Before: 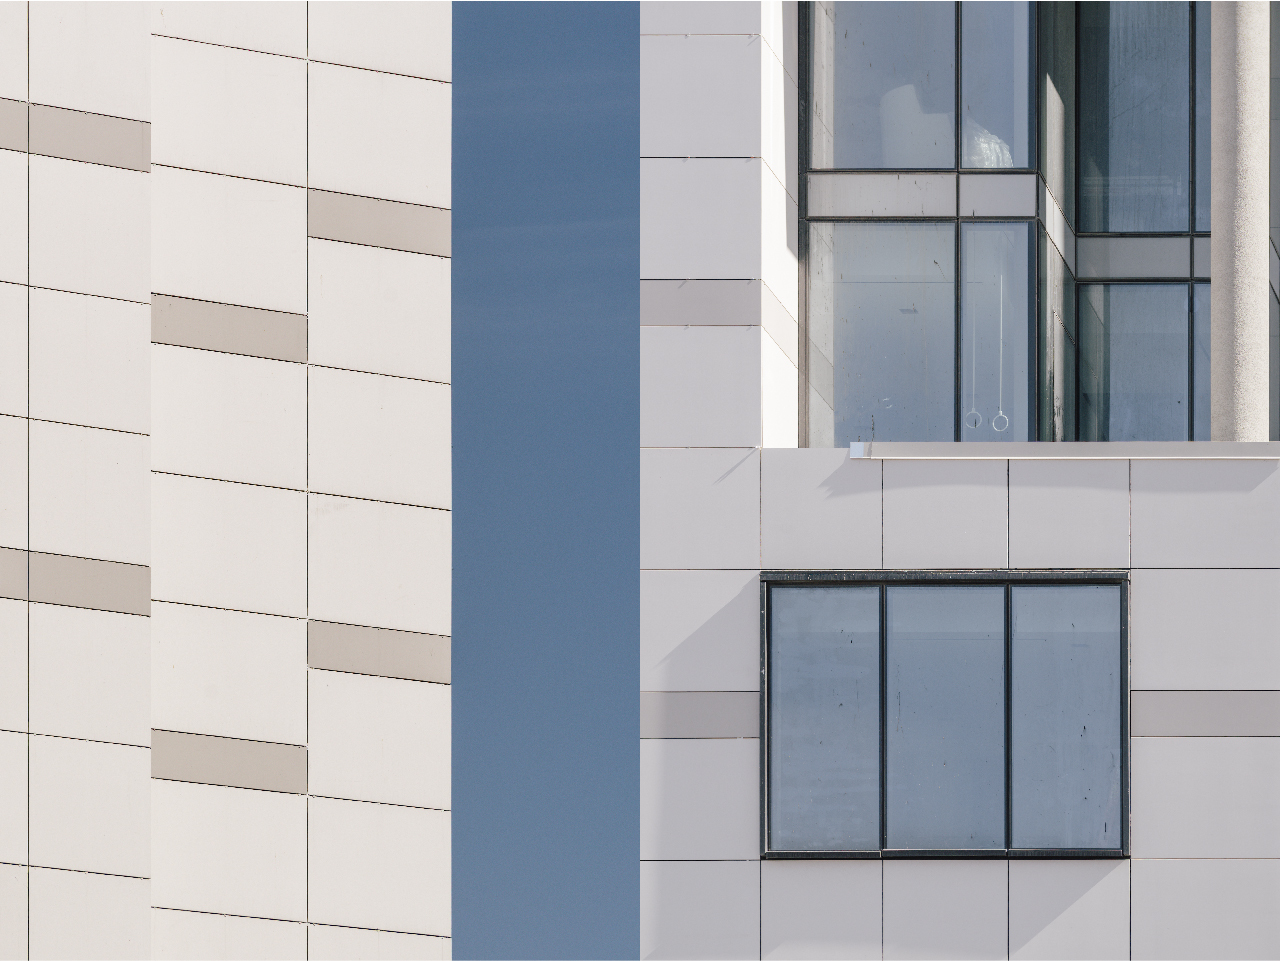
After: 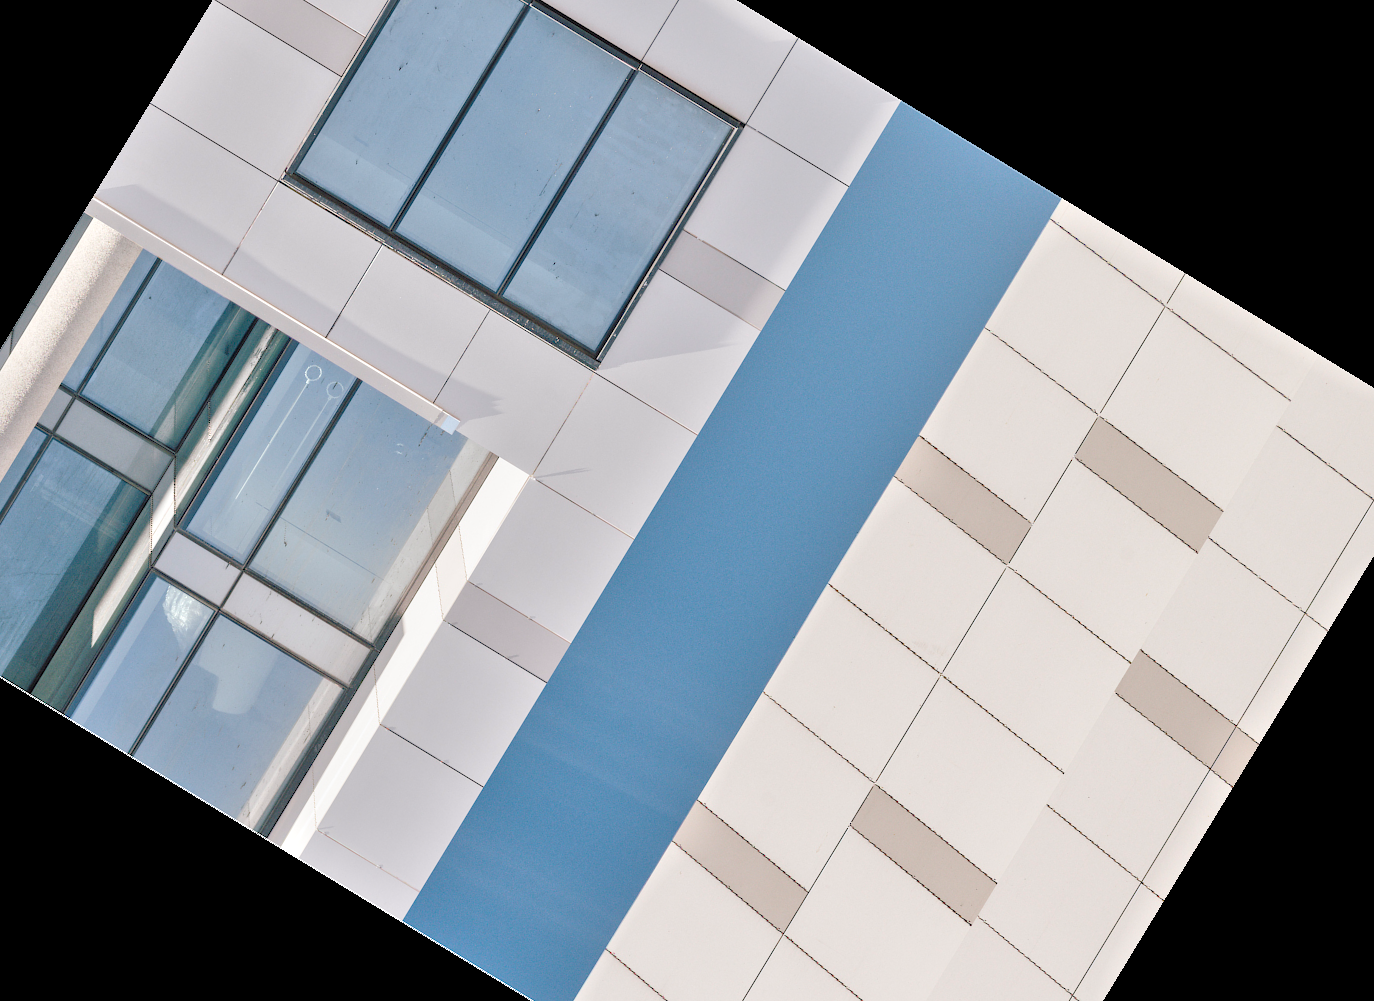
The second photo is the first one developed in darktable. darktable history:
tone equalizer: -8 EV 2 EV, -7 EV 2 EV, -6 EV 2 EV, -5 EV 2 EV, -4 EV 2 EV, -3 EV 1.5 EV, -2 EV 1 EV, -1 EV 0.5 EV
white balance: emerald 1
crop and rotate: angle 148.68°, left 9.111%, top 15.603%, right 4.588%, bottom 17.041%
